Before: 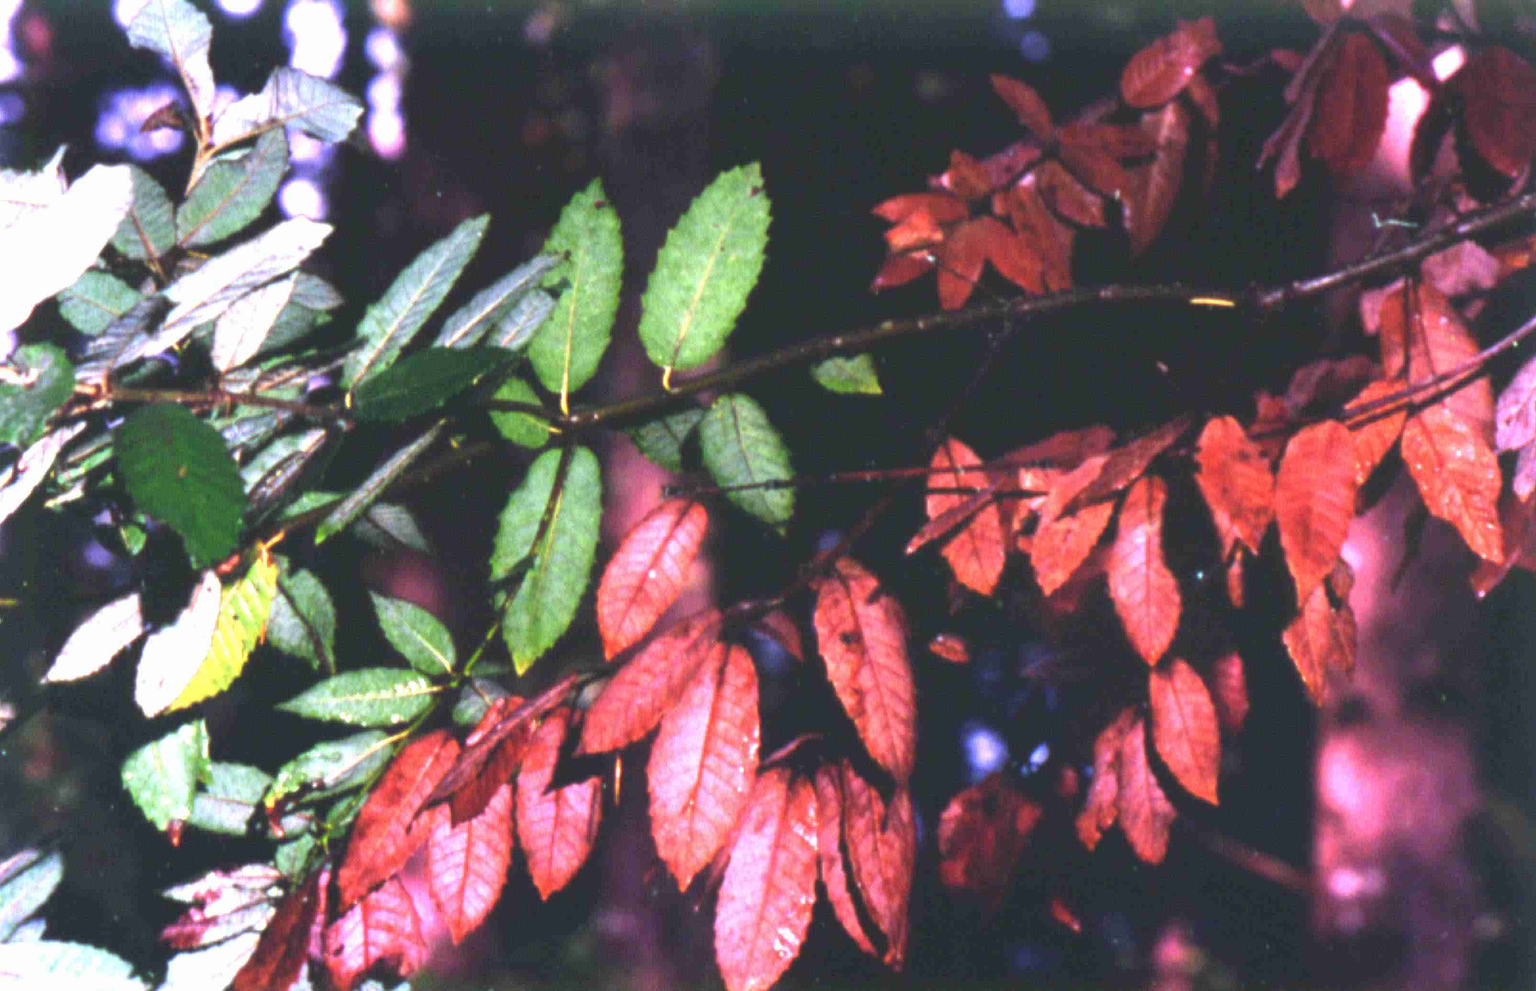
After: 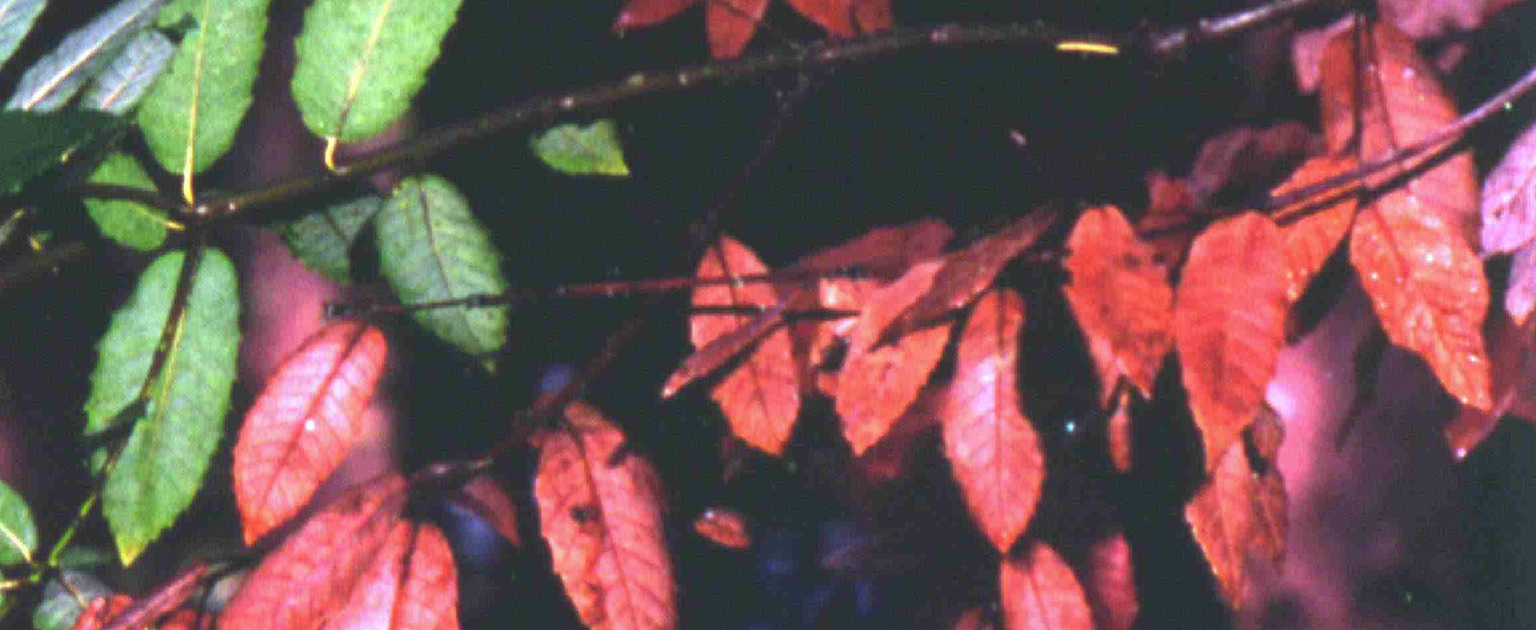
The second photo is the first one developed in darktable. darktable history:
crop and rotate: left 27.938%, top 27.046%, bottom 27.046%
tone equalizer: on, module defaults
white balance: red 0.978, blue 0.999
